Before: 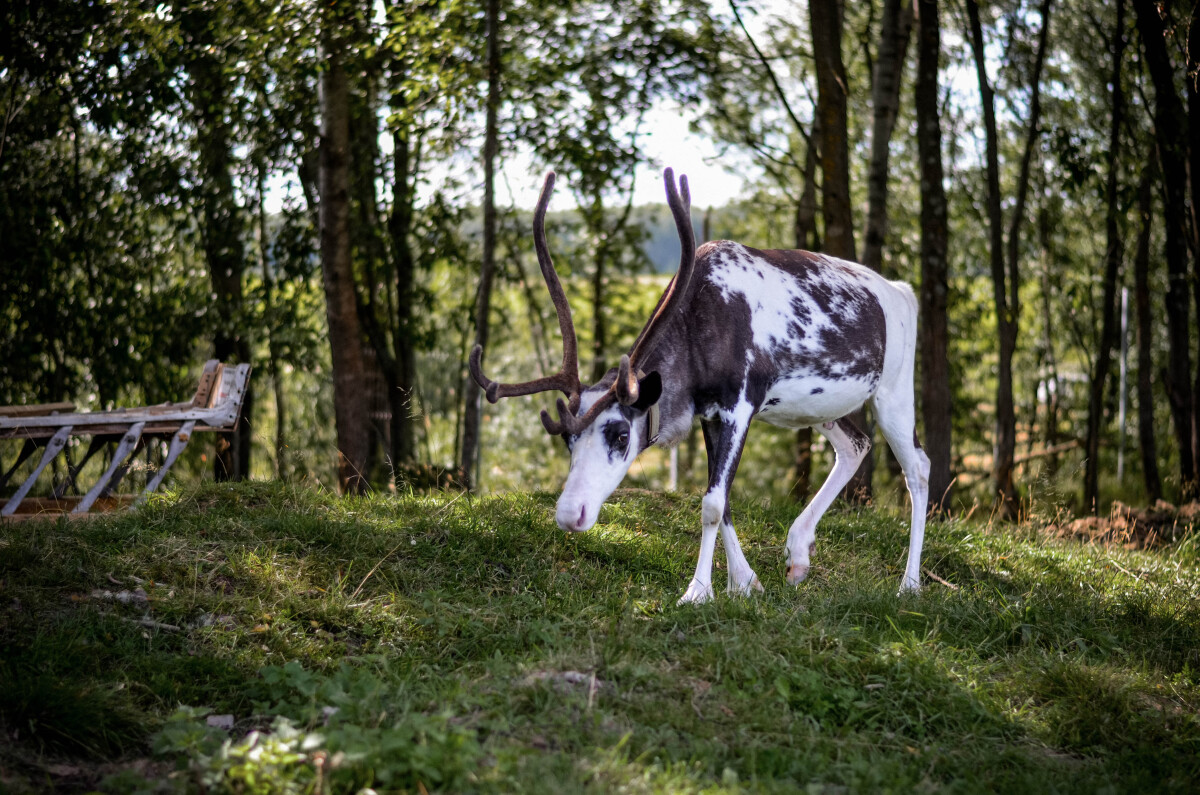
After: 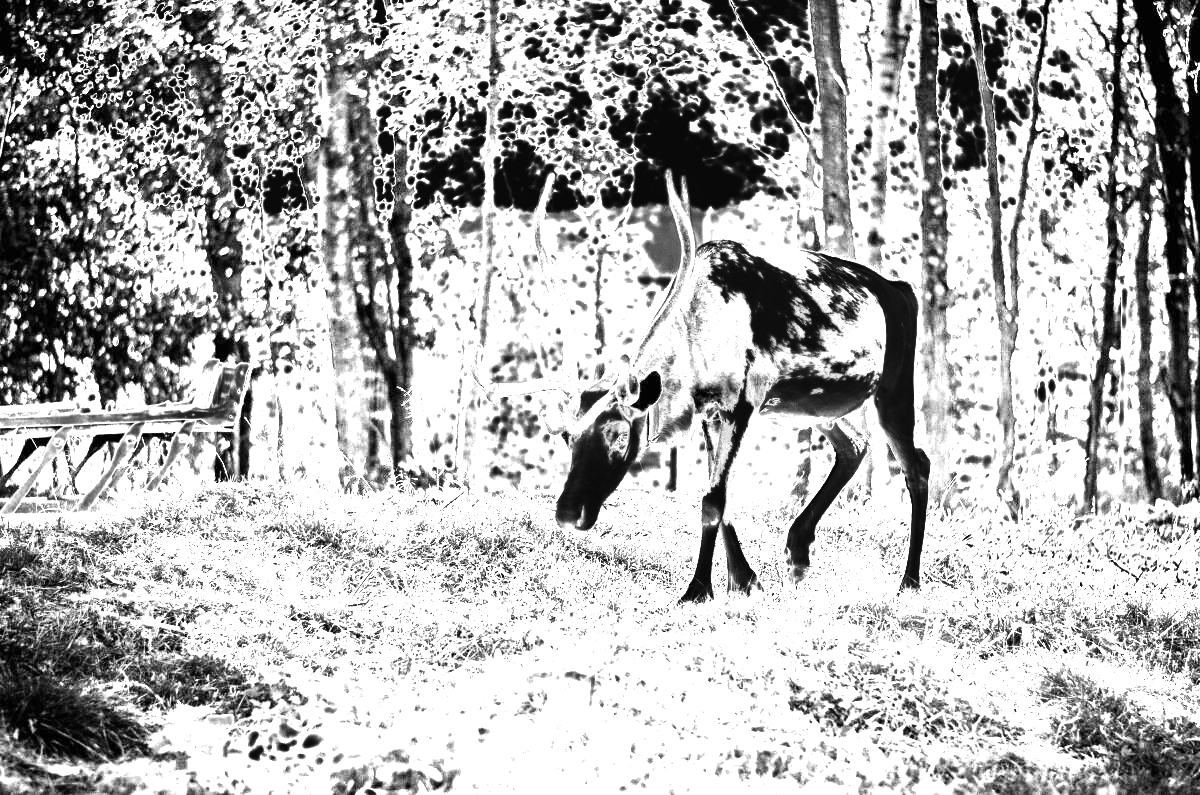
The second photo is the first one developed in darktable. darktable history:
color correction: saturation 1.32
white balance: red 8, blue 8
color zones: curves: ch0 [(0.002, 0.593) (0.143, 0.417) (0.285, 0.541) (0.455, 0.289) (0.608, 0.327) (0.727, 0.283) (0.869, 0.571) (1, 0.603)]; ch1 [(0, 0) (0.143, 0) (0.286, 0) (0.429, 0) (0.571, 0) (0.714, 0) (0.857, 0)]
